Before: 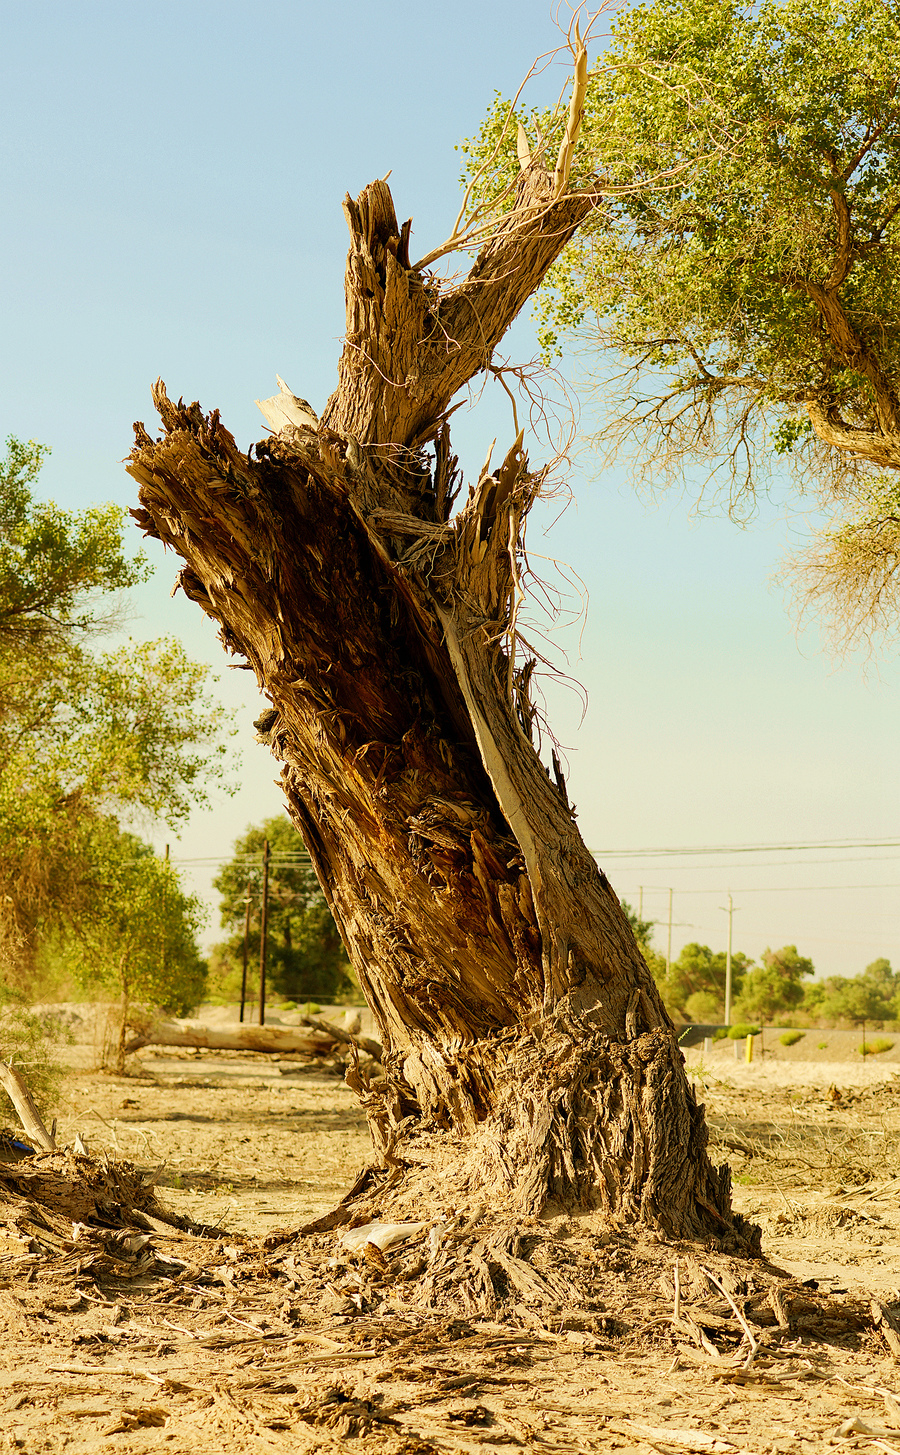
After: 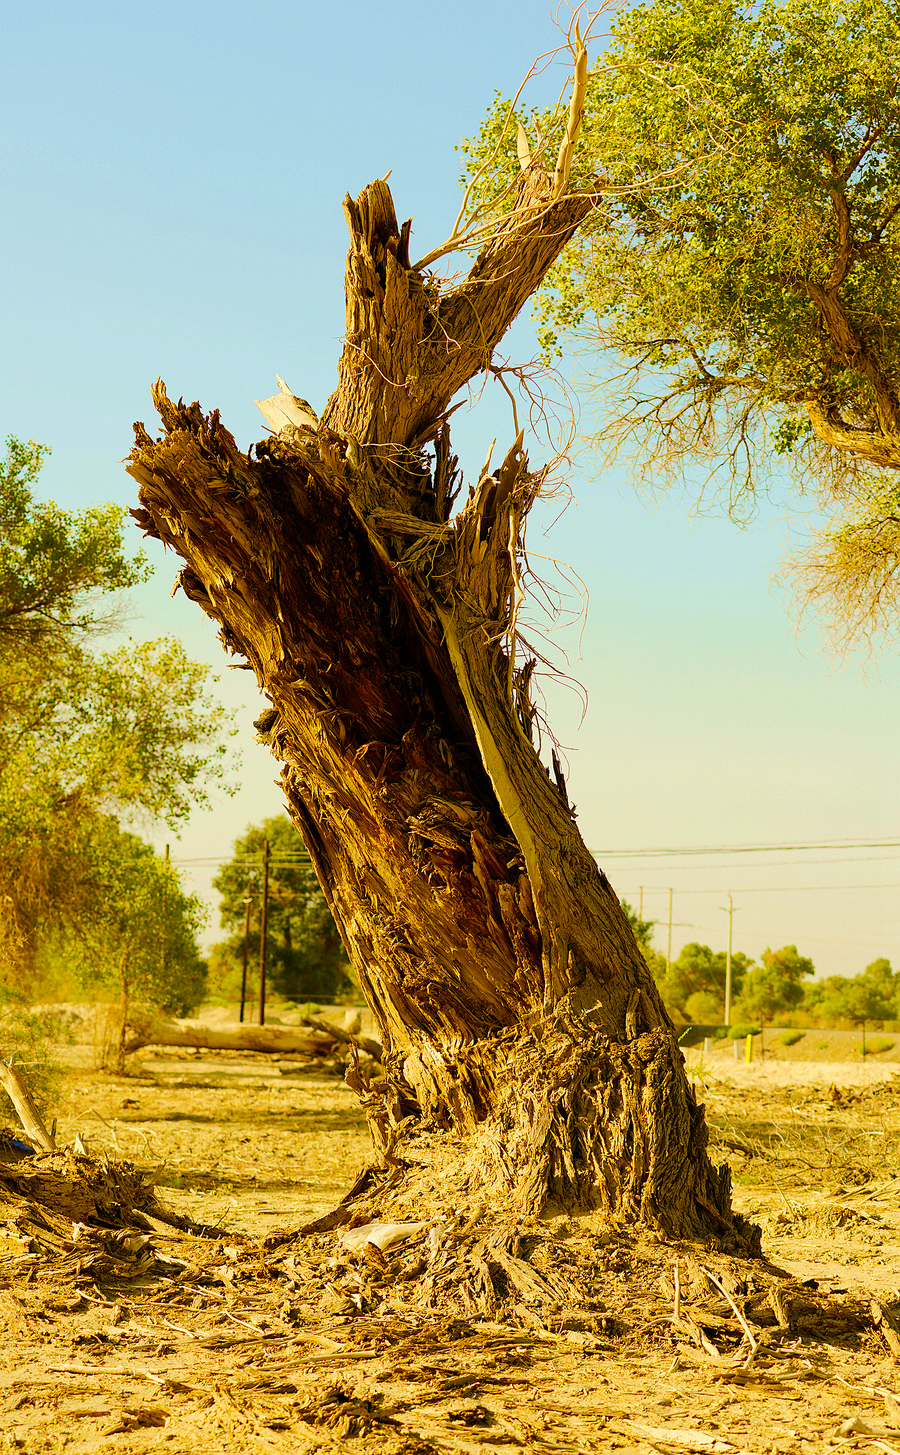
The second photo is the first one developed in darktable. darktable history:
color balance rgb: perceptual saturation grading › global saturation 18.507%, global vibrance 30.205%
